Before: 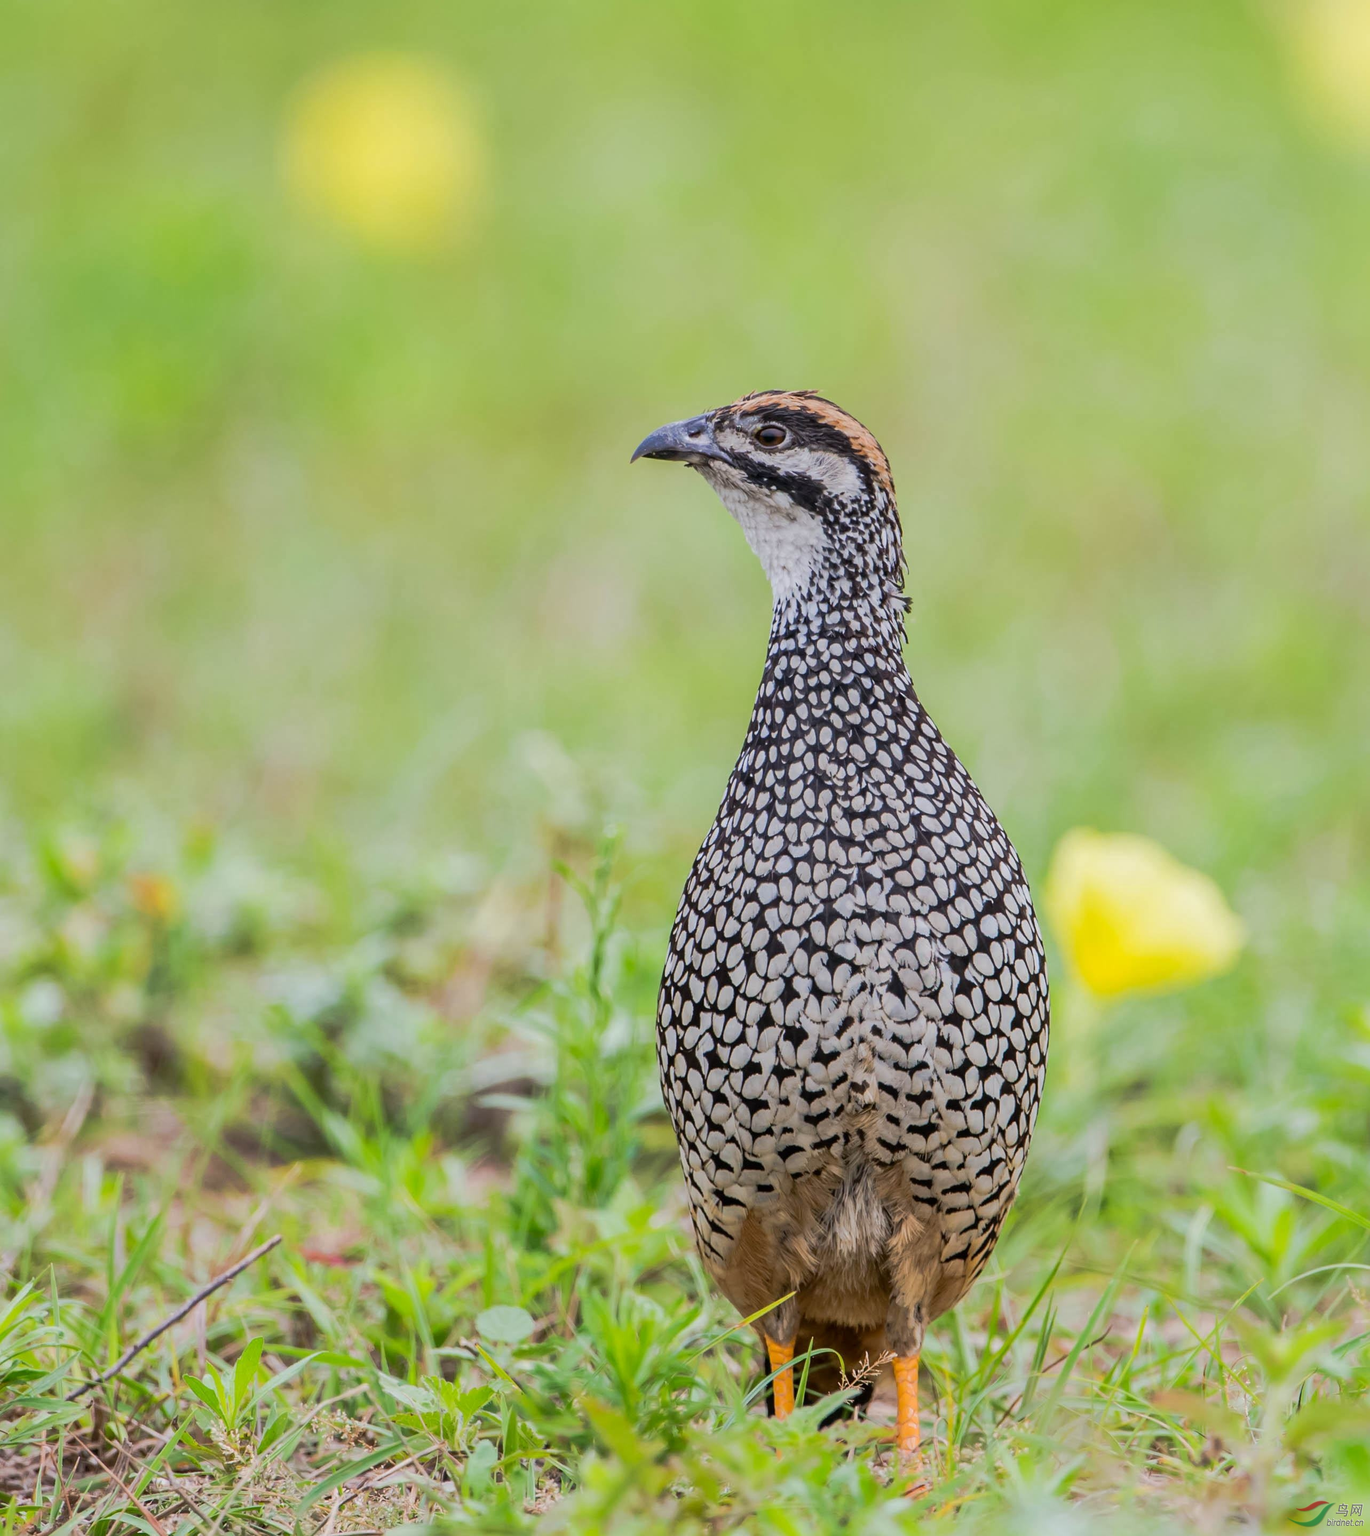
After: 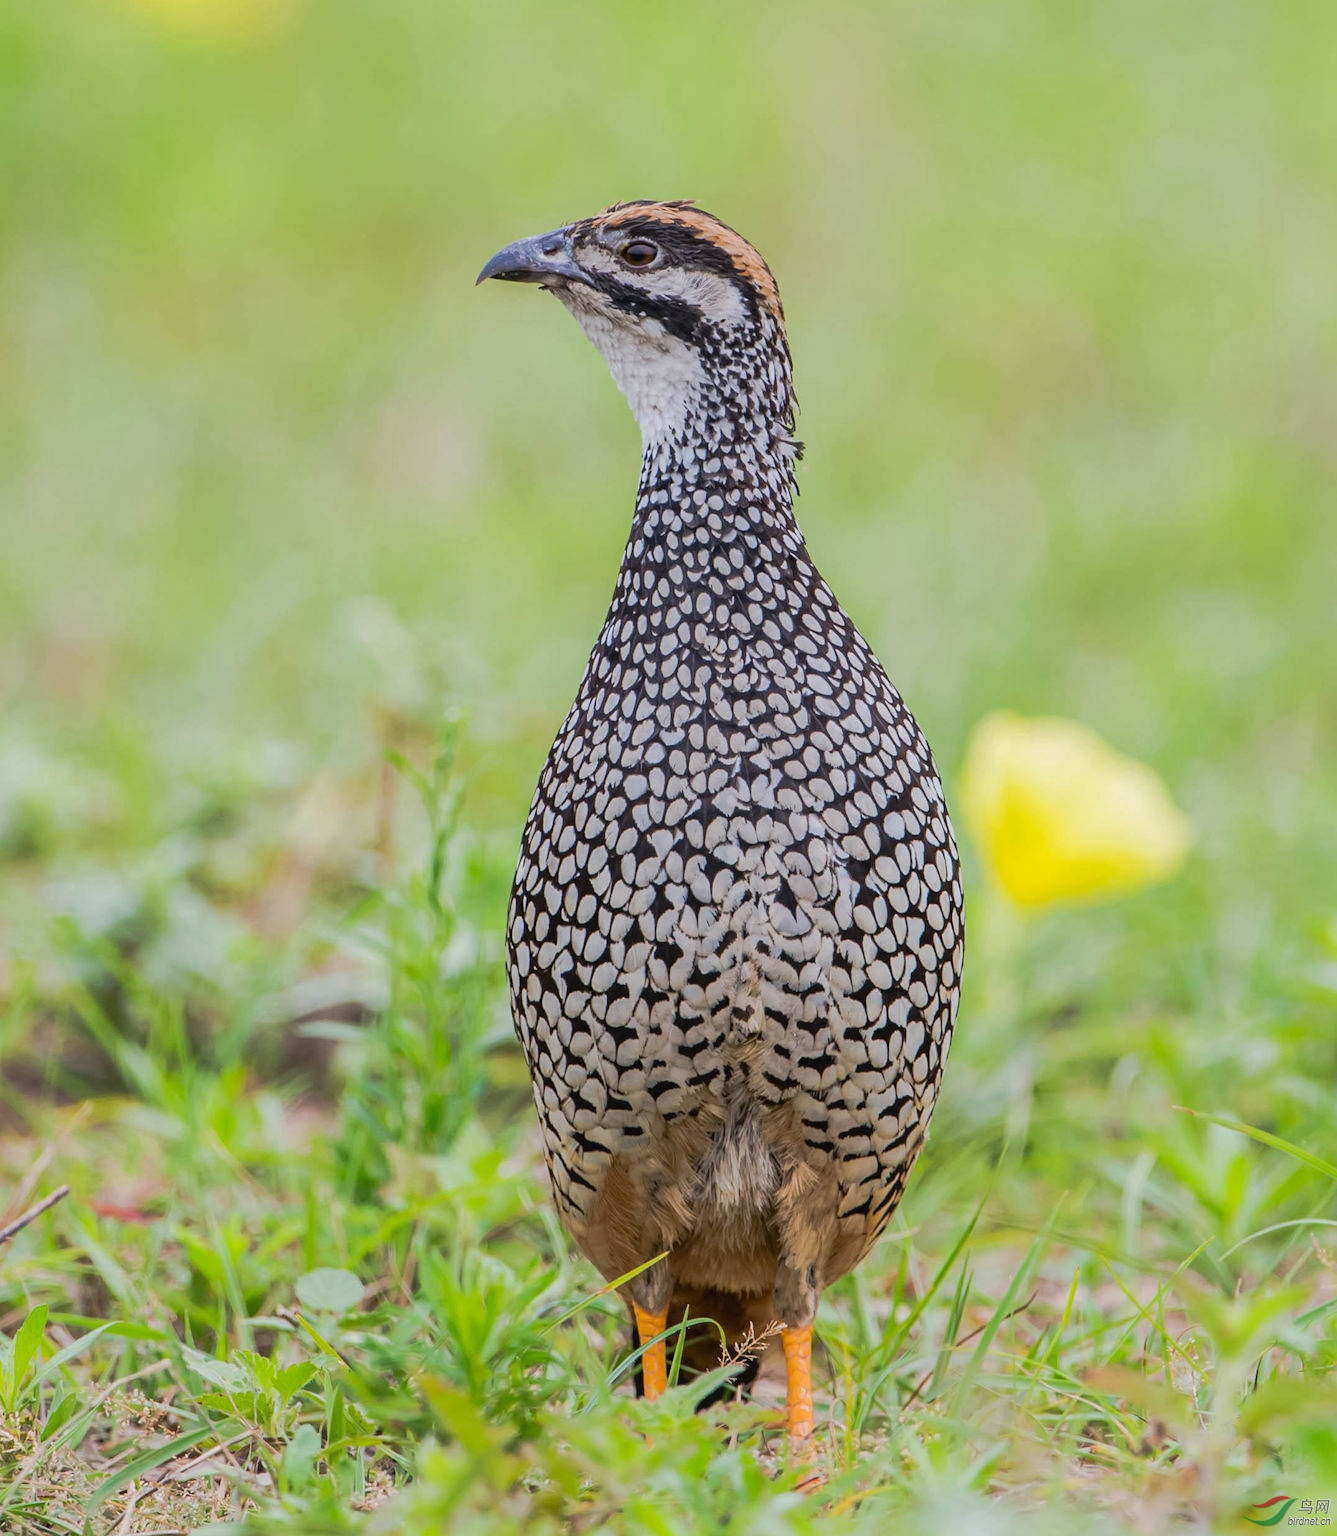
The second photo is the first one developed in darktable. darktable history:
crop: left 16.27%, top 14.242%
contrast equalizer: y [[0.5, 0.5, 0.472, 0.5, 0.5, 0.5], [0.5 ×6], [0.5 ×6], [0 ×6], [0 ×6]]
